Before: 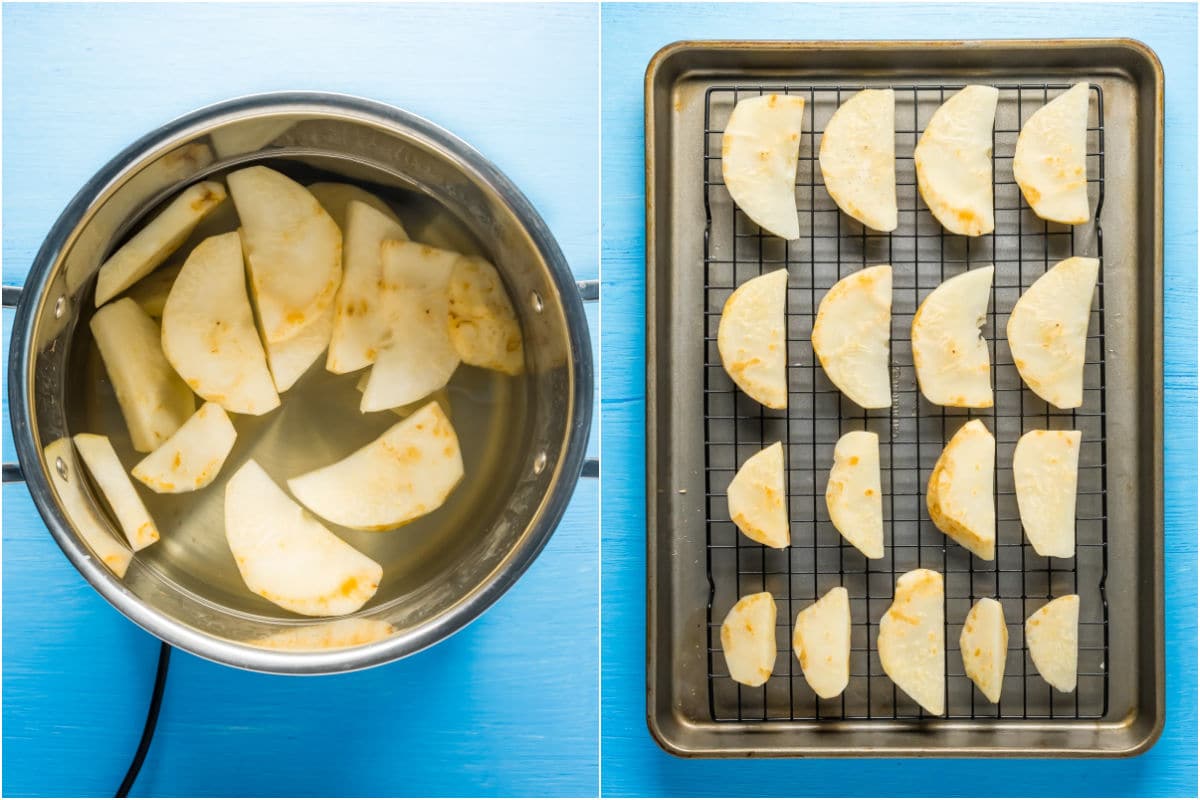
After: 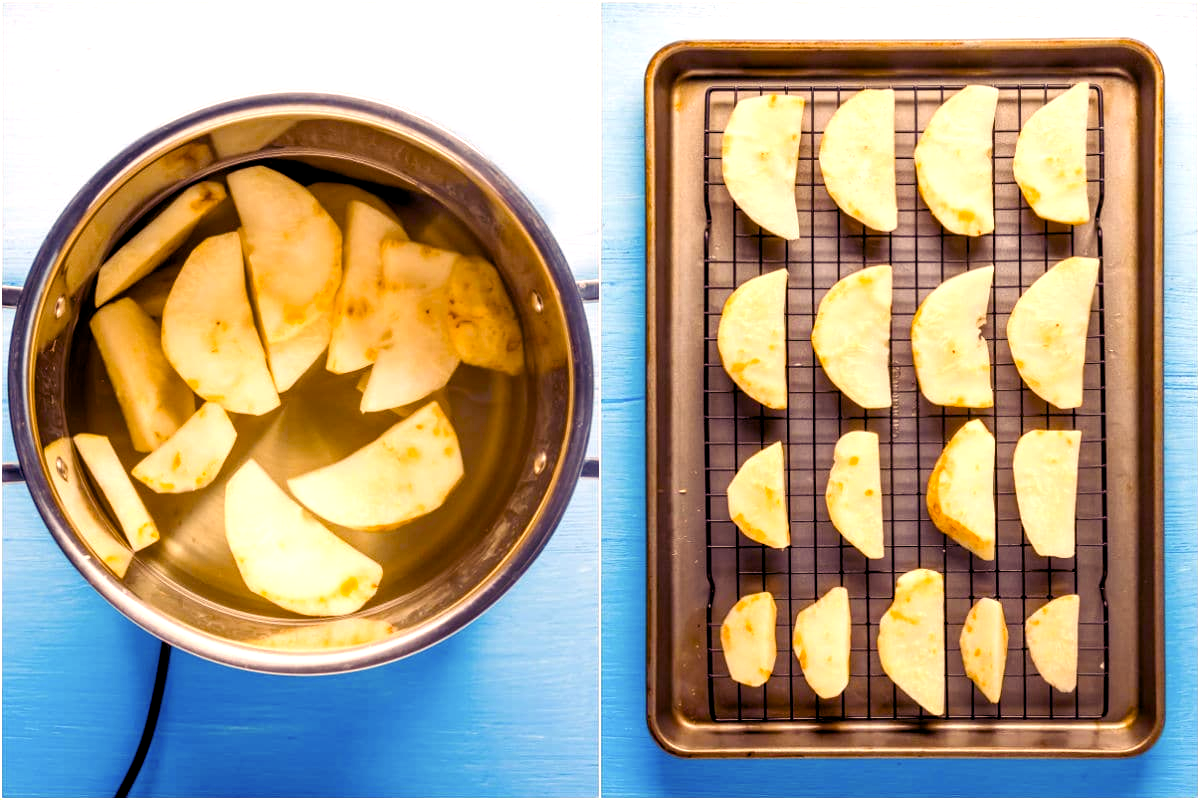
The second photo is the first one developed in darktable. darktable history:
color balance rgb: shadows lift › luminance -21.66%, shadows lift › chroma 8.98%, shadows lift › hue 283.37°, power › chroma 1.55%, power › hue 25.59°, highlights gain › luminance 6.08%, highlights gain › chroma 2.55%, highlights gain › hue 90°, global offset › luminance -0.87%, perceptual saturation grading › global saturation 27.49%, perceptual saturation grading › highlights -28.39%, perceptual saturation grading › mid-tones 15.22%, perceptual saturation grading › shadows 33.98%, perceptual brilliance grading › highlights 10%, perceptual brilliance grading › mid-tones 5%
color correction: highlights a* 14.52, highlights b* 4.84
